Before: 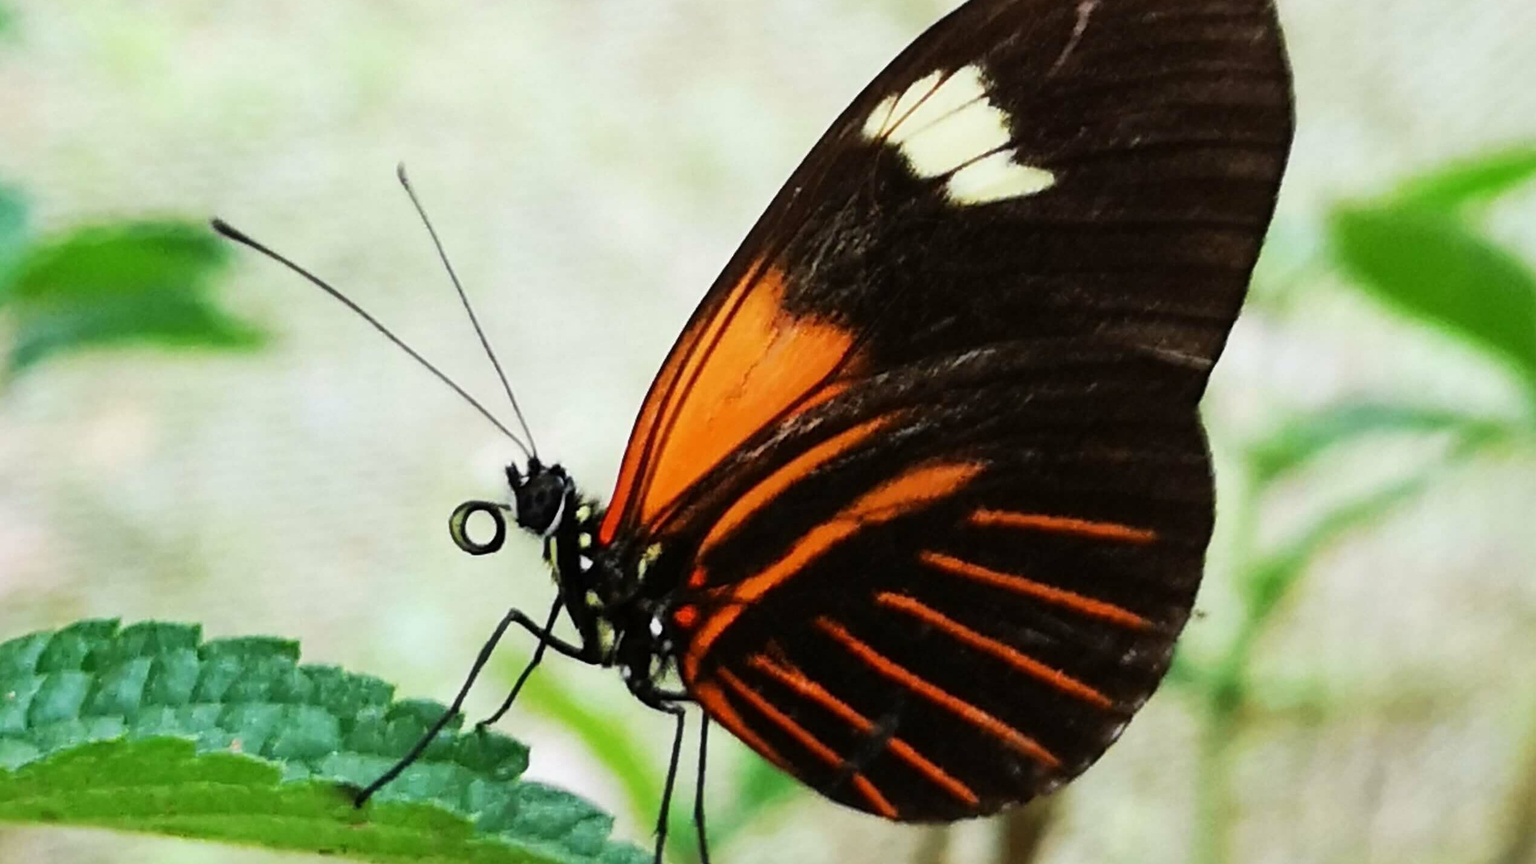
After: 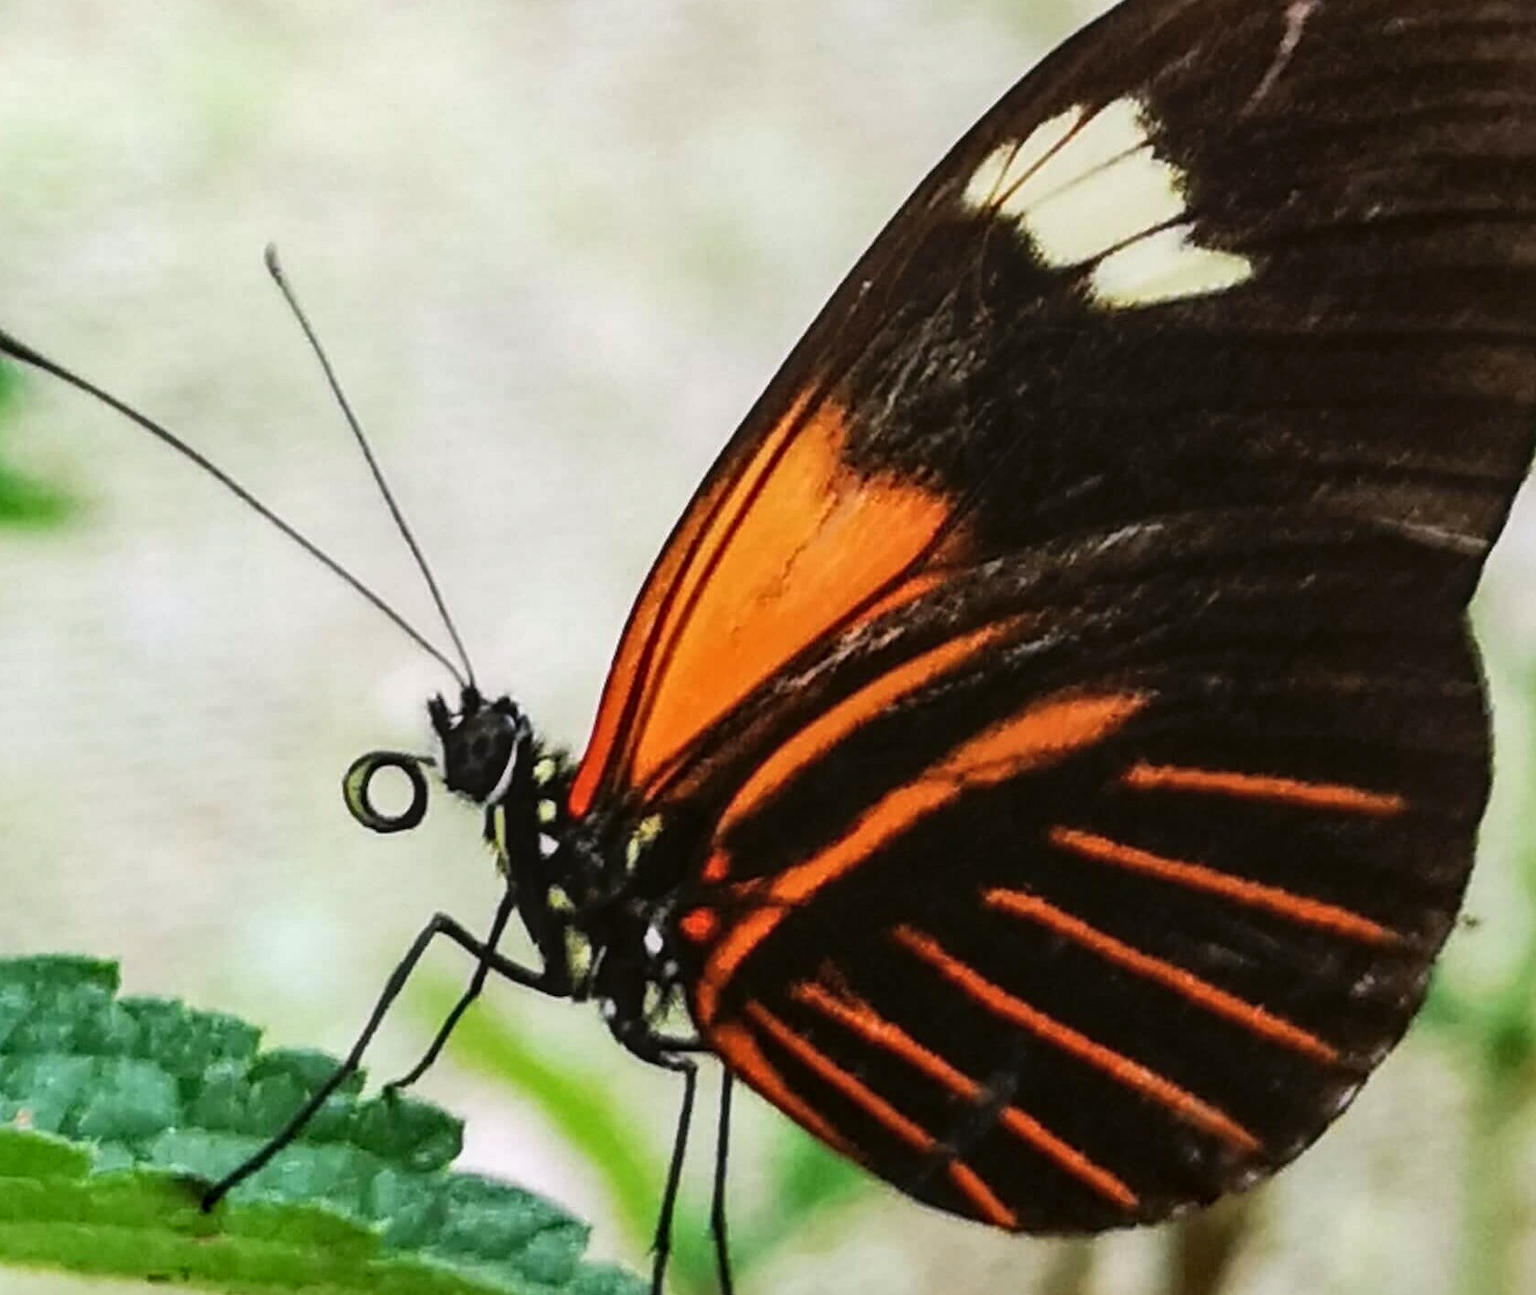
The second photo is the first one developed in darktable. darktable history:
color correction: highlights a* 3.15, highlights b* -1.44, shadows a* -0.084, shadows b* 2.25, saturation 0.984
crop and rotate: left 14.366%, right 18.992%
local contrast: on, module defaults
